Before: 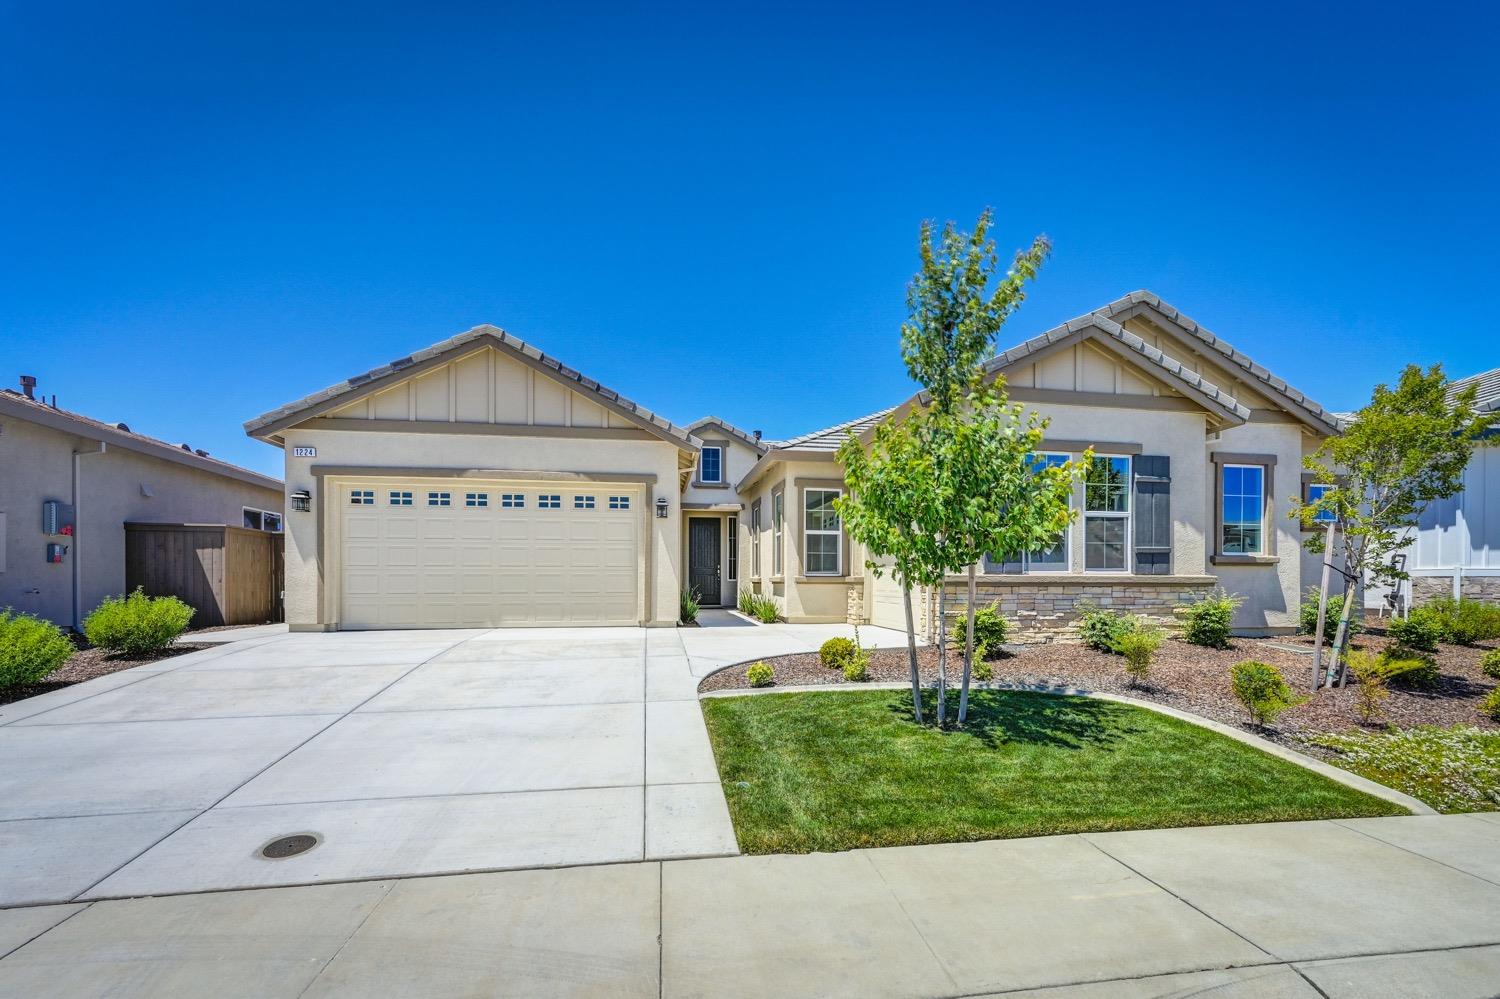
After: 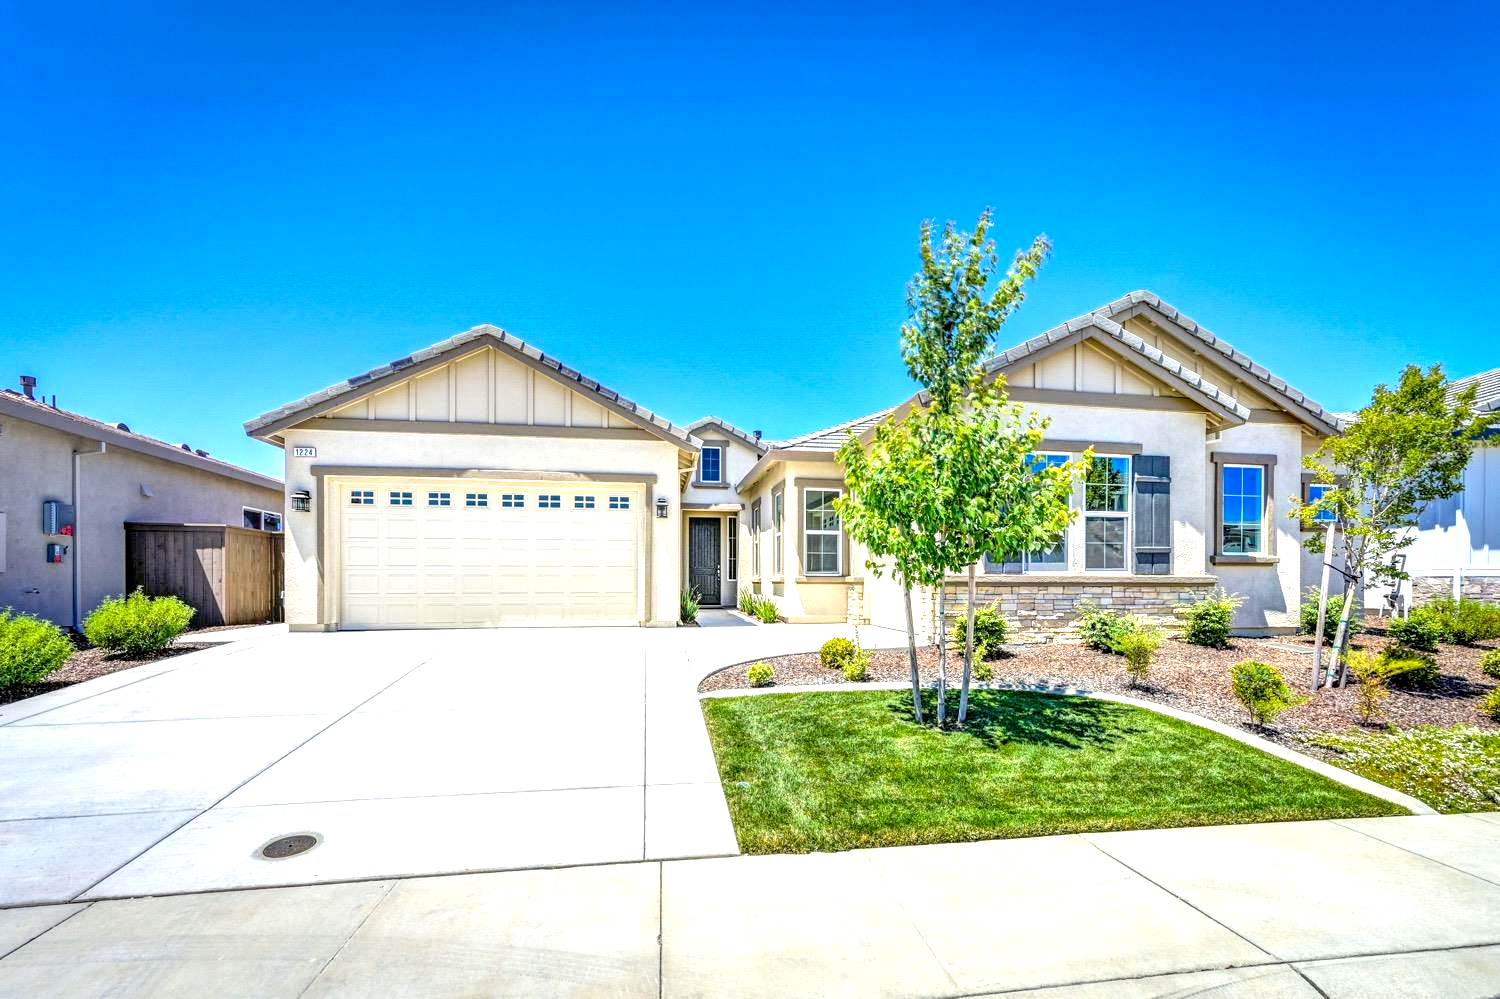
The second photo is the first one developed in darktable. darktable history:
local contrast: on, module defaults
exposure: black level correction 0.01, exposure 1 EV, compensate highlight preservation false
